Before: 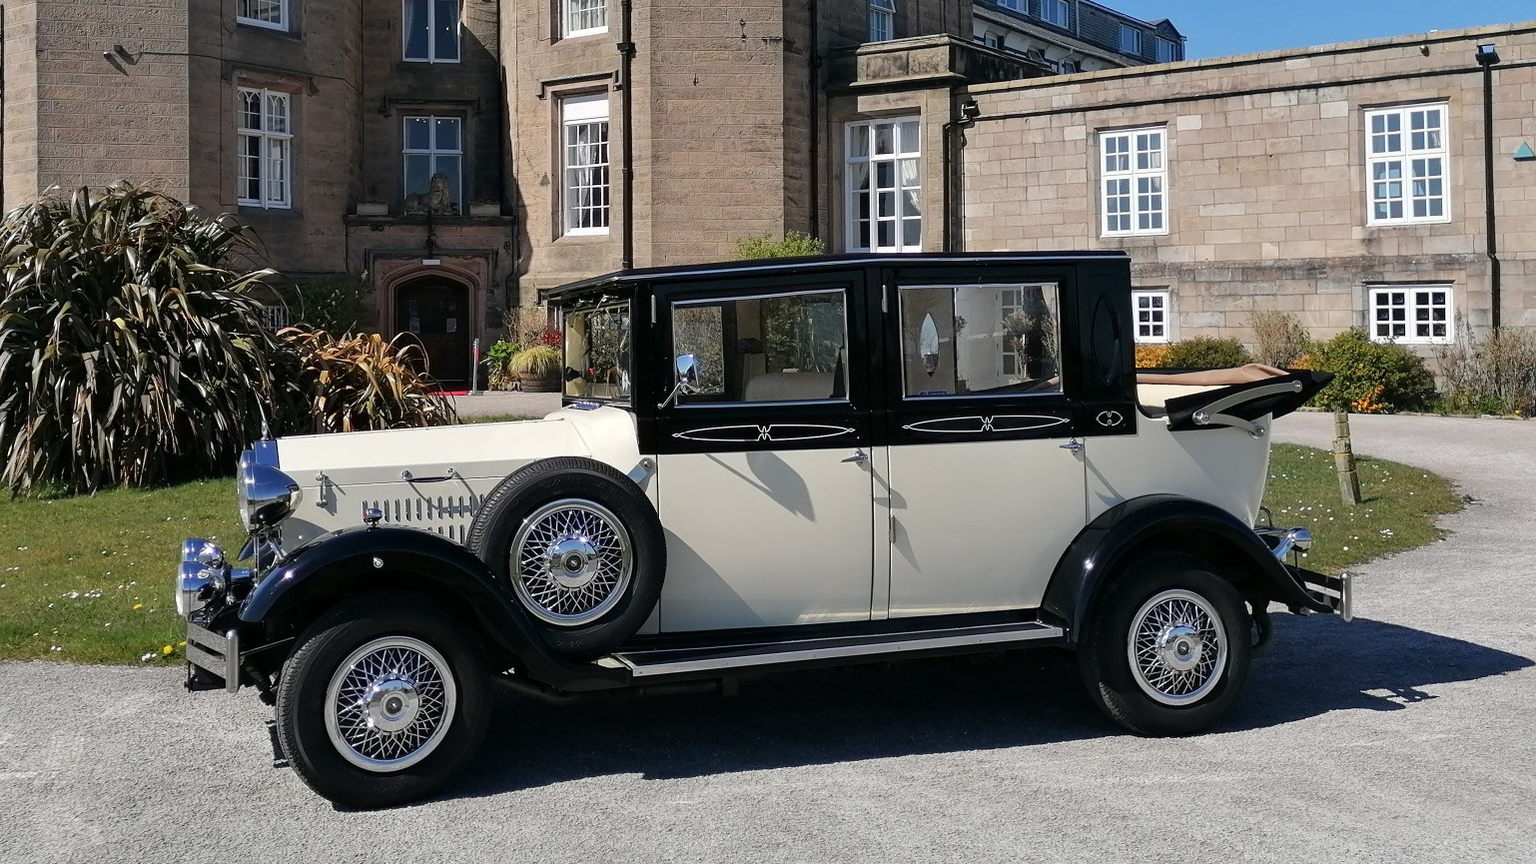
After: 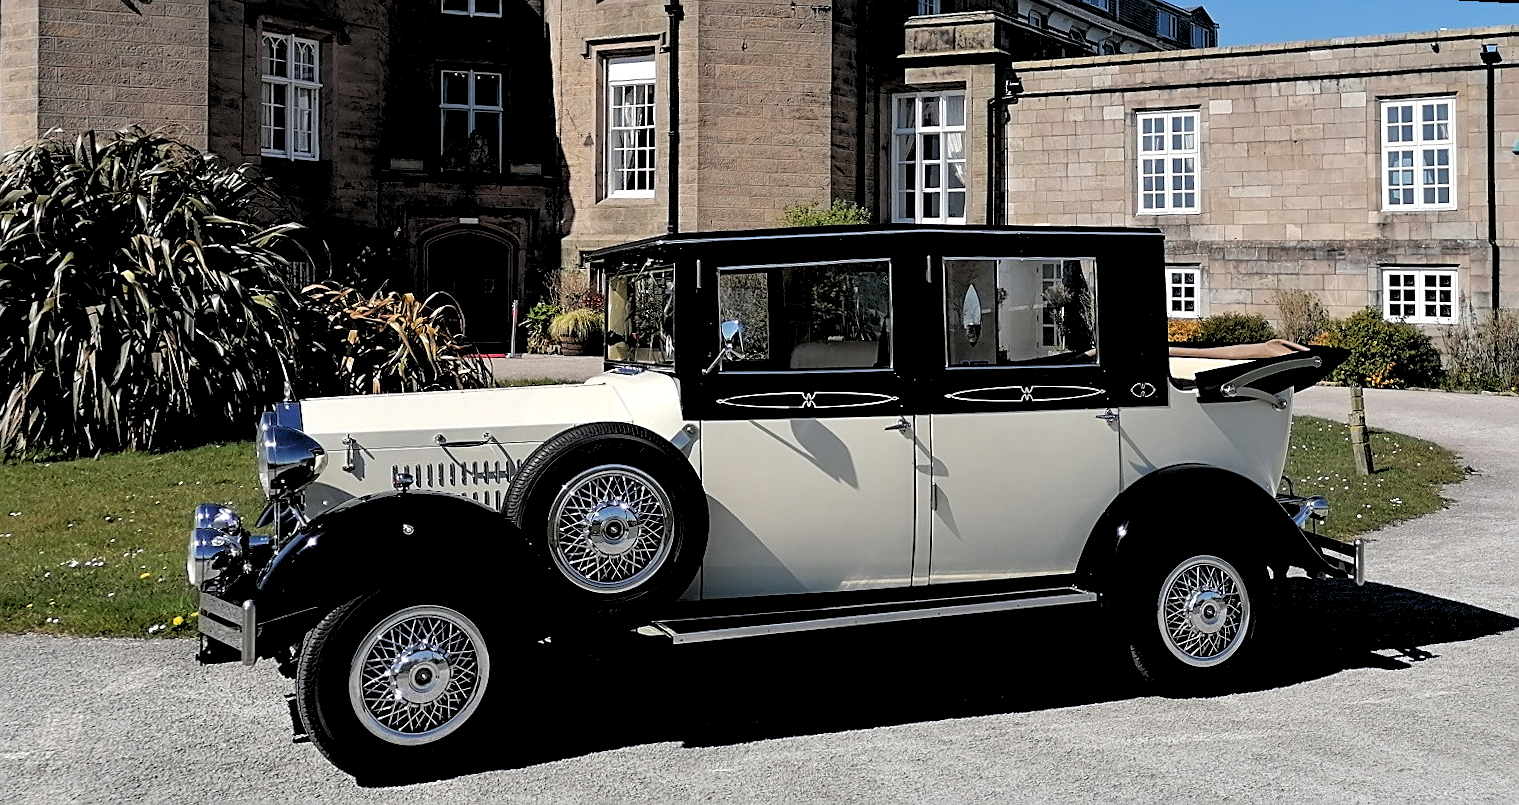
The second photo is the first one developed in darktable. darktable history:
rgb levels: levels [[0.034, 0.472, 0.904], [0, 0.5, 1], [0, 0.5, 1]]
rotate and perspective: rotation 0.679°, lens shift (horizontal) 0.136, crop left 0.009, crop right 0.991, crop top 0.078, crop bottom 0.95
sharpen: on, module defaults
